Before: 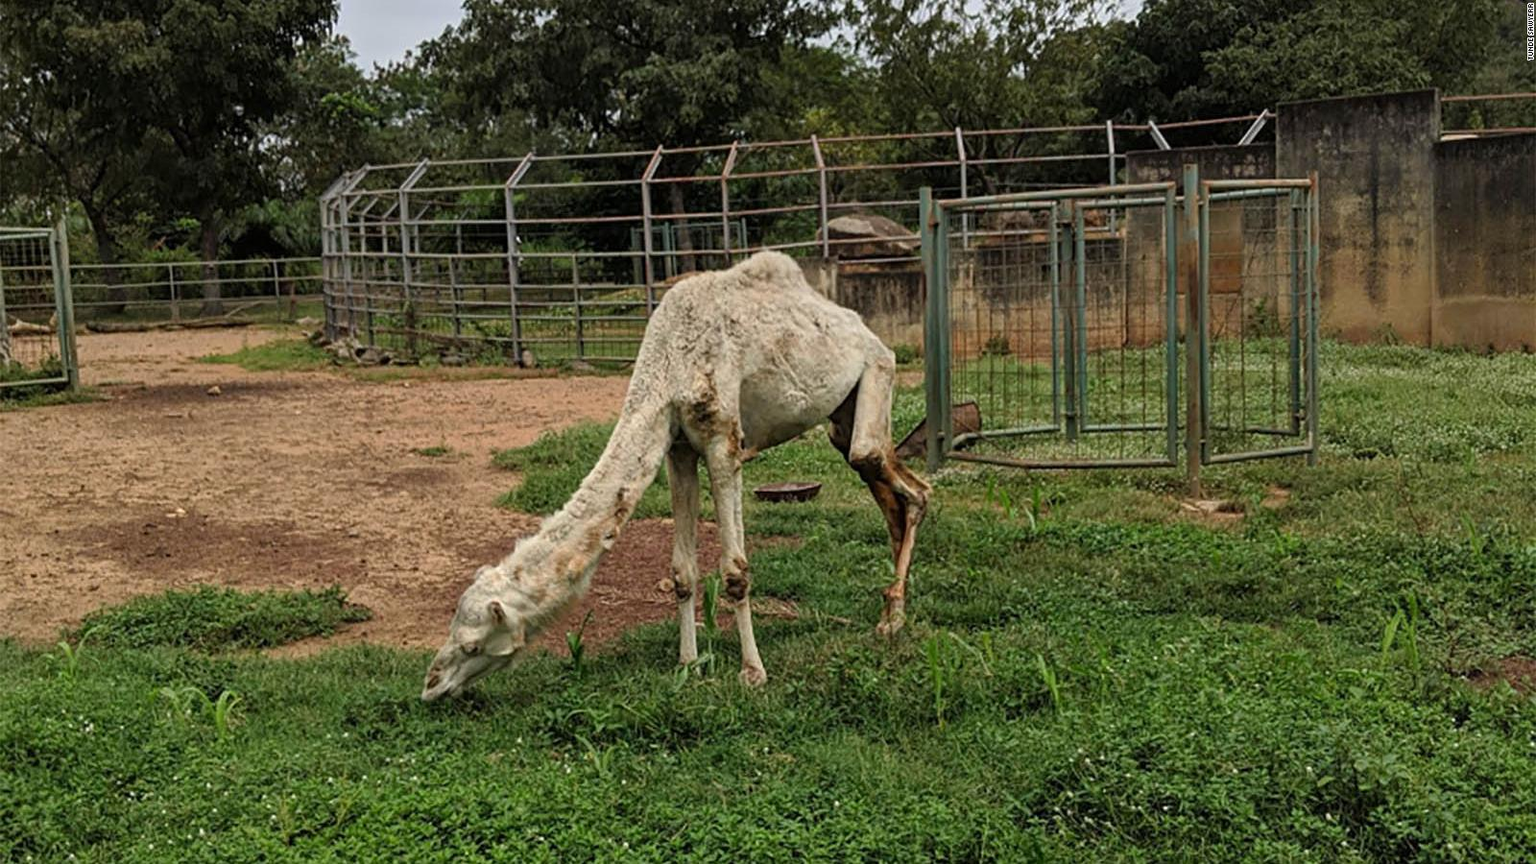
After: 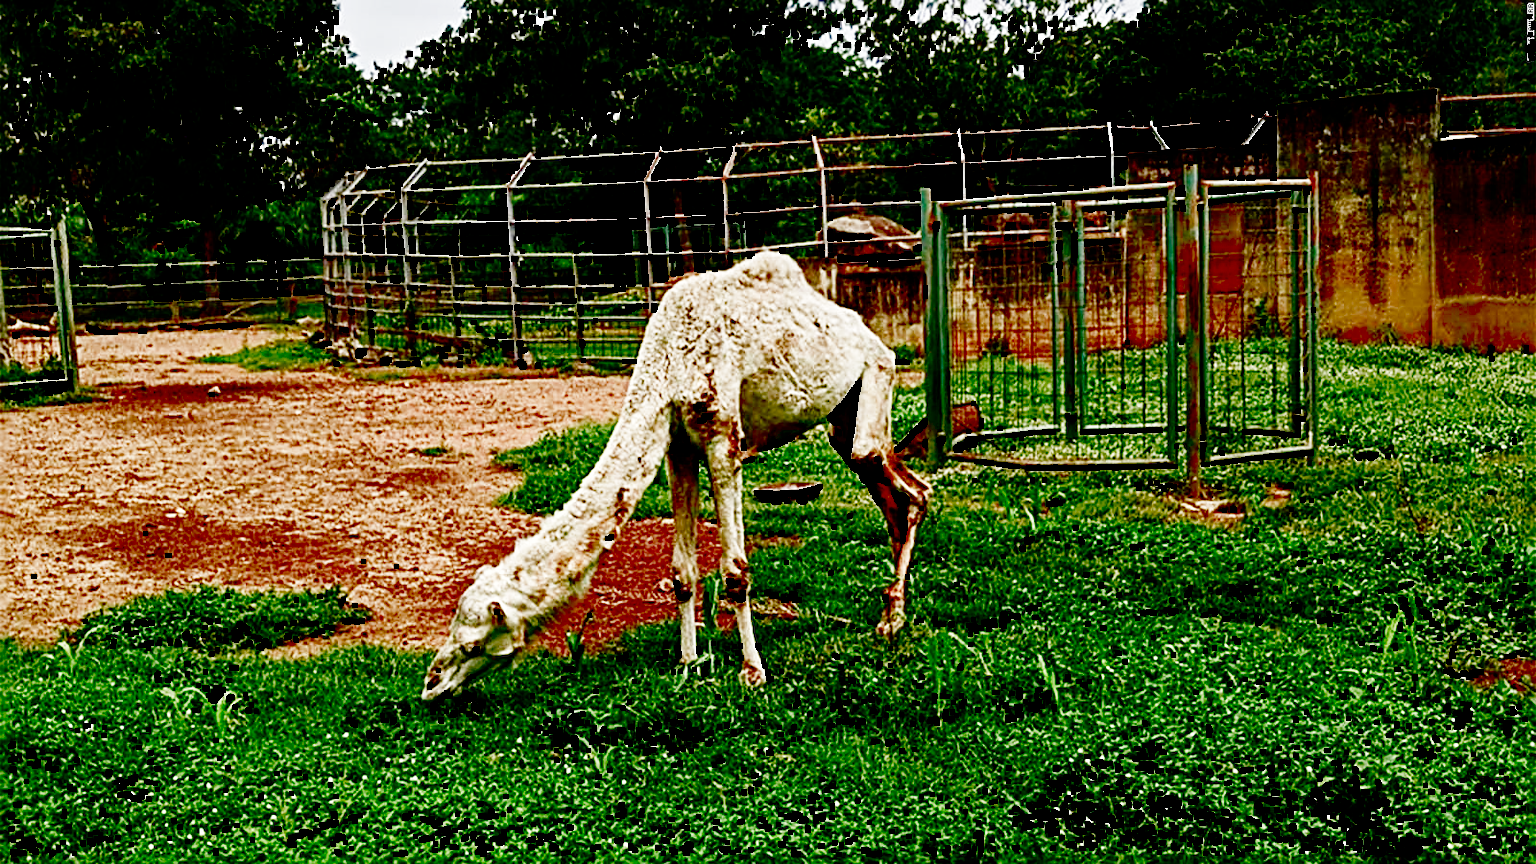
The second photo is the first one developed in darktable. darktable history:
base curve: curves: ch0 [(0, 0) (0.032, 0.037) (0.105, 0.228) (0.435, 0.76) (0.856, 0.983) (1, 1)], preserve colors none | blend: blend mode average, opacity 20%; mask: uniform (no mask)
filmic: grey point source 9, black point source -8.55, white point source 3.45, grey point target 18, white point target 100, output power 2.2, latitude stops 3.5, contrast 1.62, saturation 60, global saturation 70, balance -12, preserve color 1 | blend: blend mode average, opacity 100%; mask: uniform (no mask)
contrast brightness saturation: brightness -1, saturation 1 | blend: blend mode average, opacity 20%; mask: uniform (no mask)
tone curve: curves: ch0 [(0, 0) (0.004, 0.002) (0.02, 0.013) (0.218, 0.218) (0.664, 0.718) (0.832, 0.873) (1, 1)], preserve colors none | blend: blend mode average, opacity 100%; mask: uniform (no mask)
levels: levels [0, 0.478, 1] | blend: blend mode average, opacity 50%; mask: uniform (no mask)
sharpen: radius 4 | blend: blend mode average, opacity 50%; mask: uniform (no mask)
